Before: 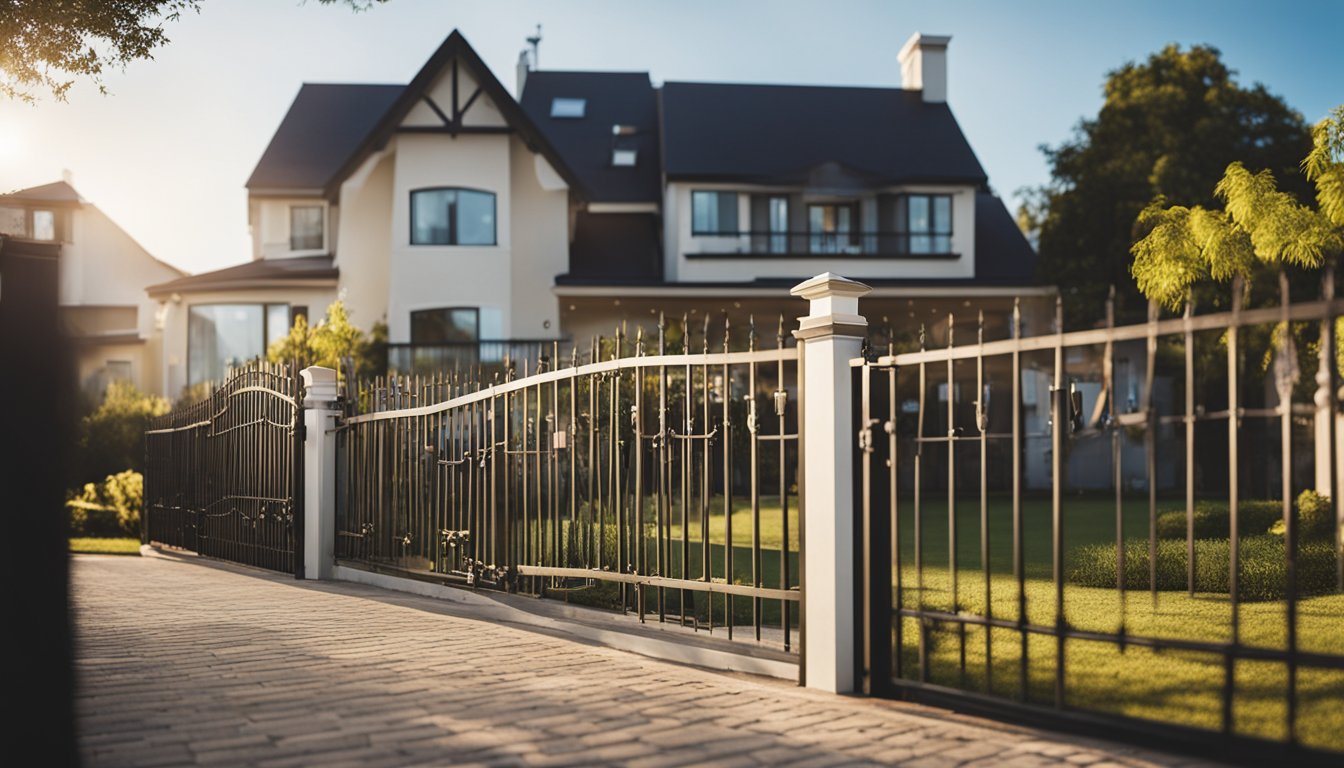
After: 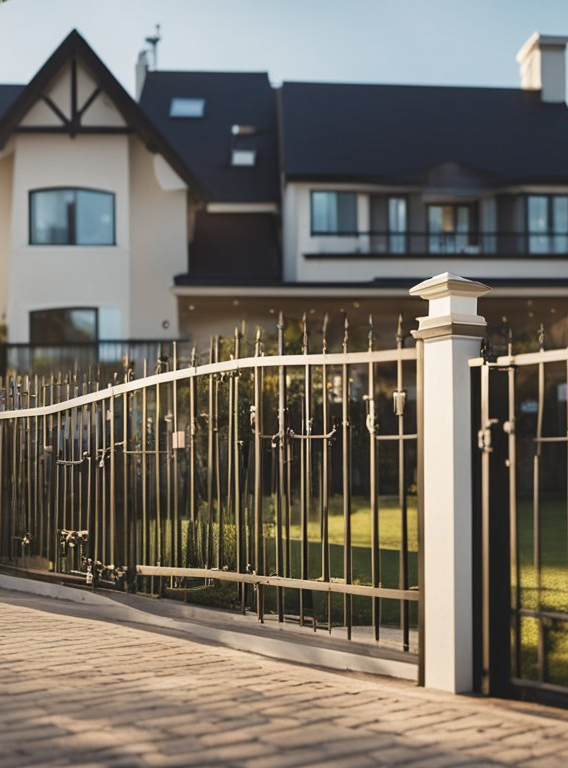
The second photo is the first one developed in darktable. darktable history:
crop: left 28.372%, right 29.297%
